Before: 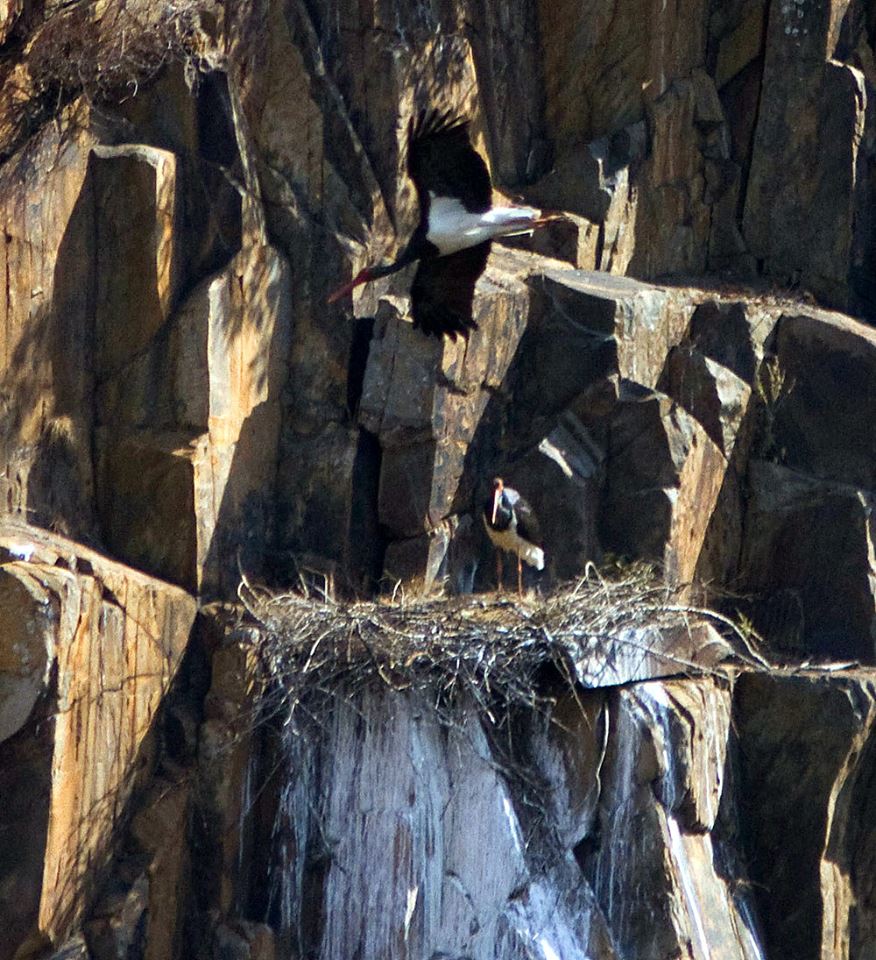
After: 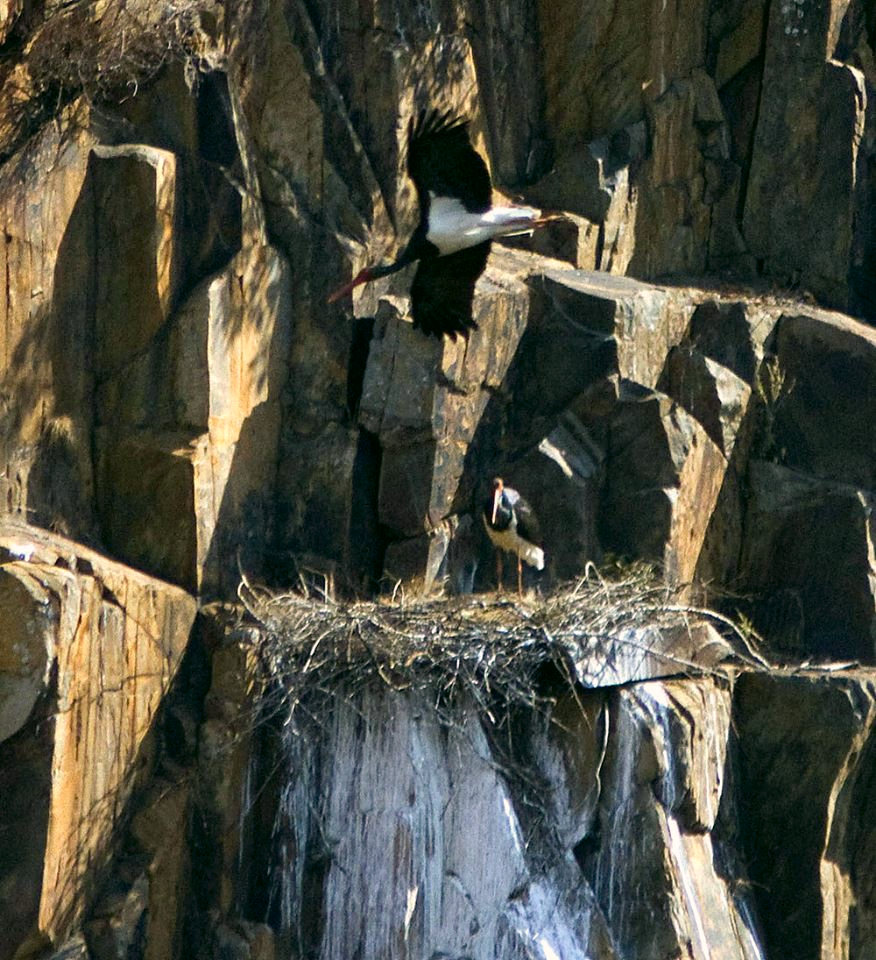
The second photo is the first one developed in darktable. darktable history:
shadows and highlights: shadows 20.9, highlights -82.15, soften with gaussian
color correction: highlights a* 4.25, highlights b* 4.98, shadows a* -7.04, shadows b* 4.81
